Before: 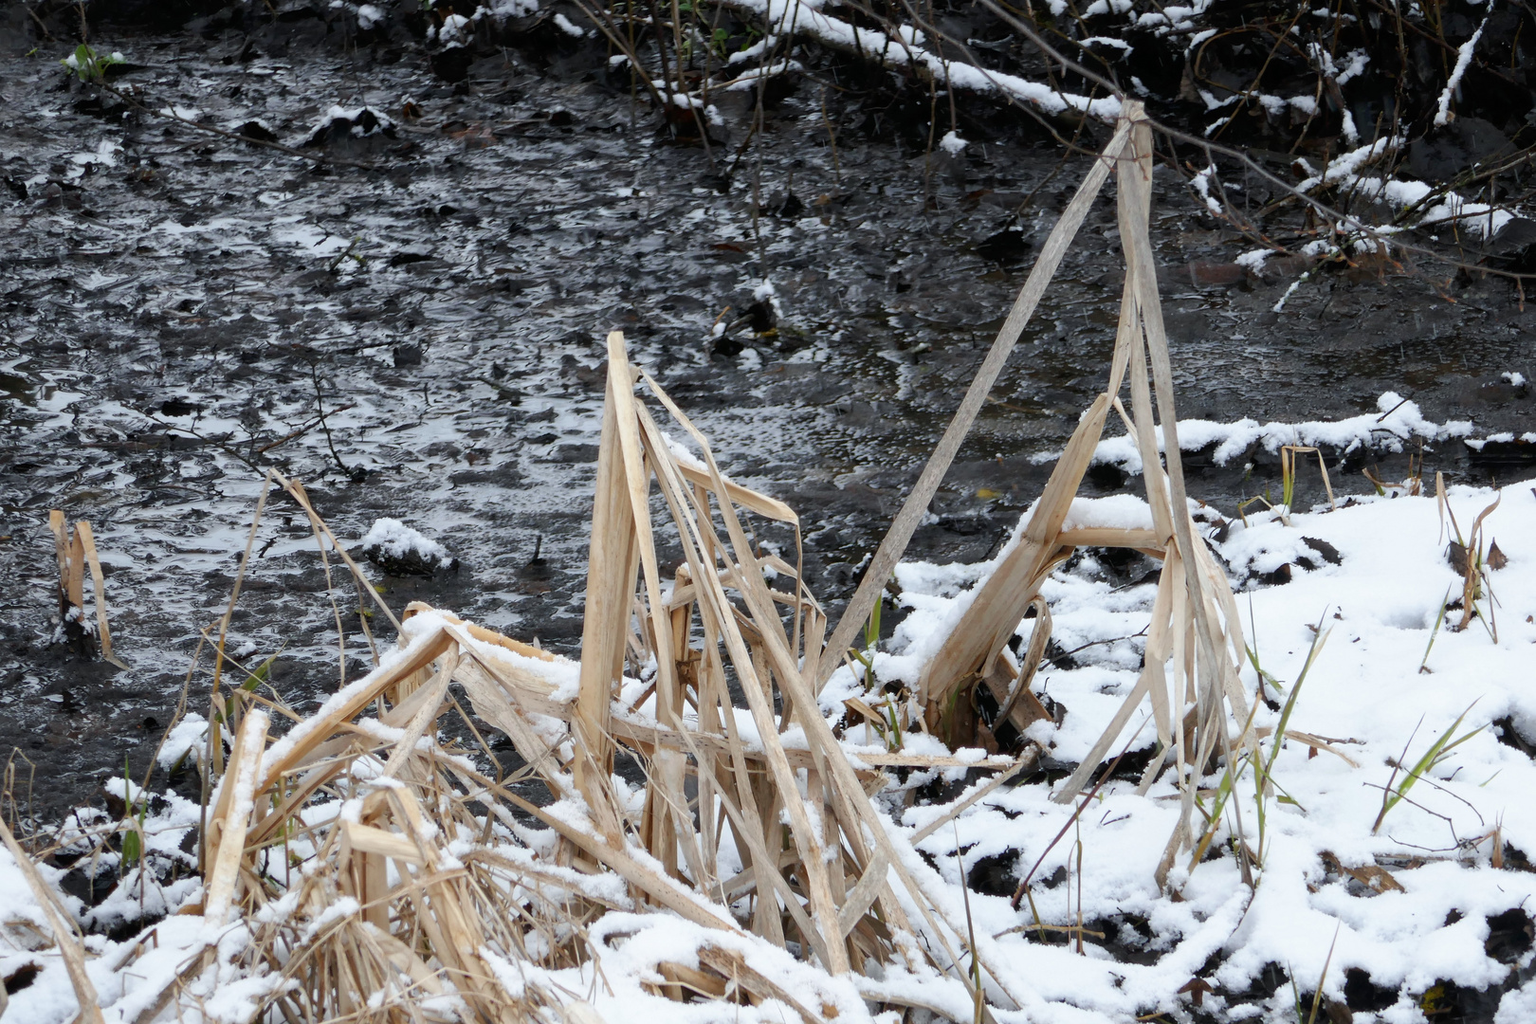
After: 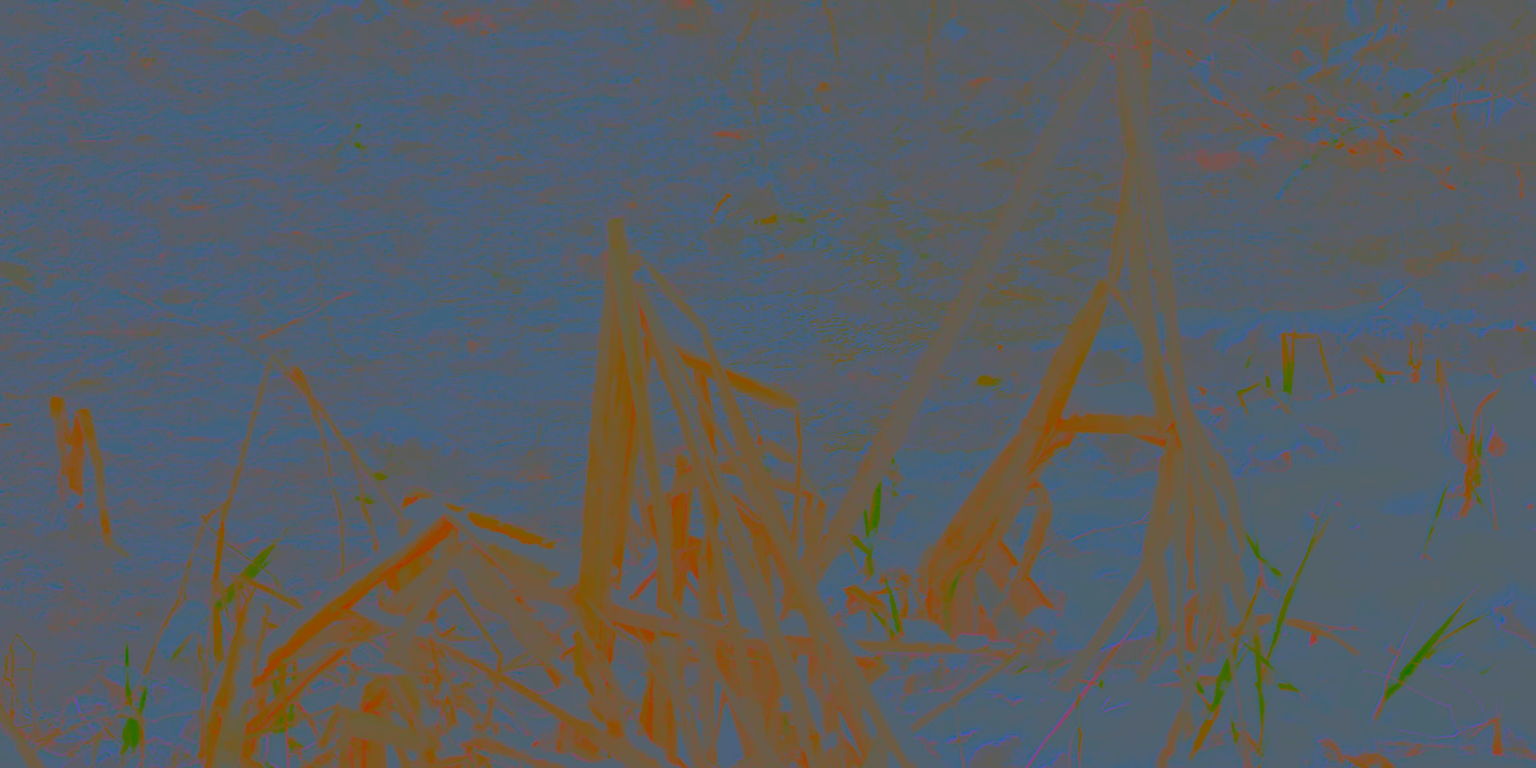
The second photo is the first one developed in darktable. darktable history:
crop: top 11.038%, bottom 13.962%
contrast brightness saturation: contrast -0.99, brightness -0.17, saturation 0.75
exposure: black level correction 0, exposure 1.2 EV, compensate highlight preservation false
